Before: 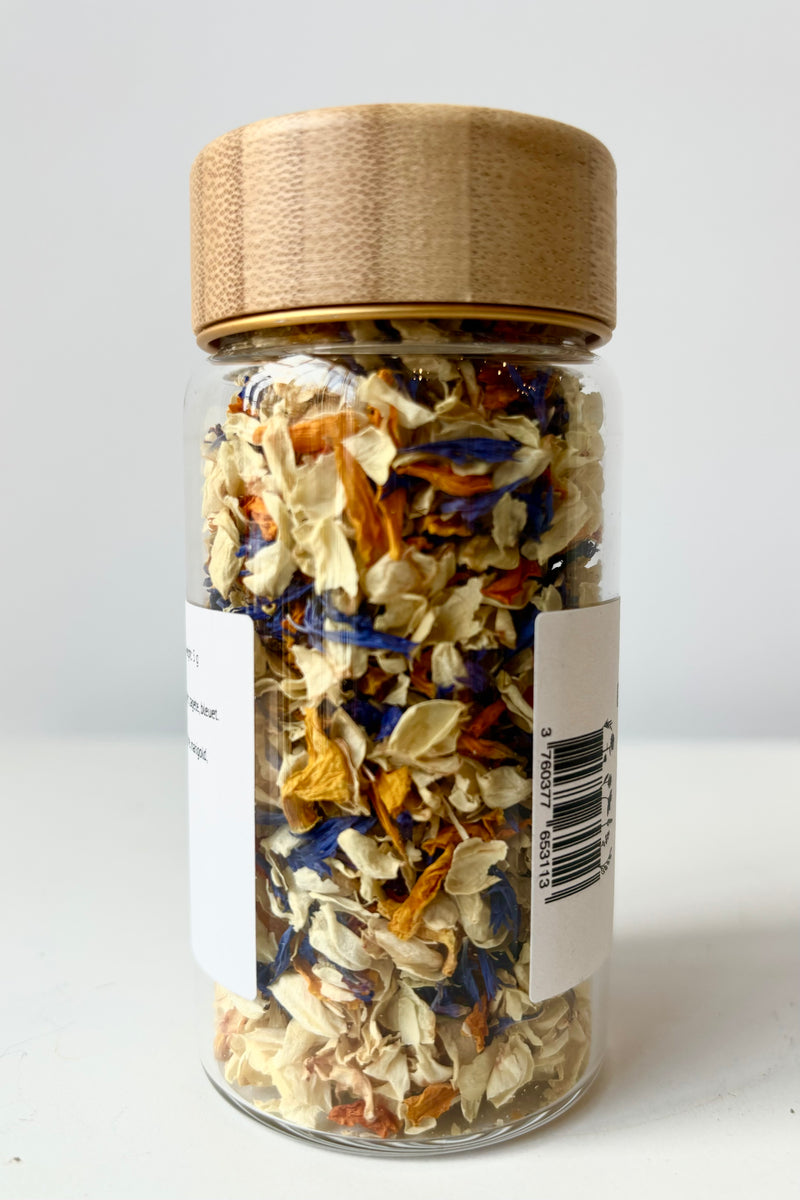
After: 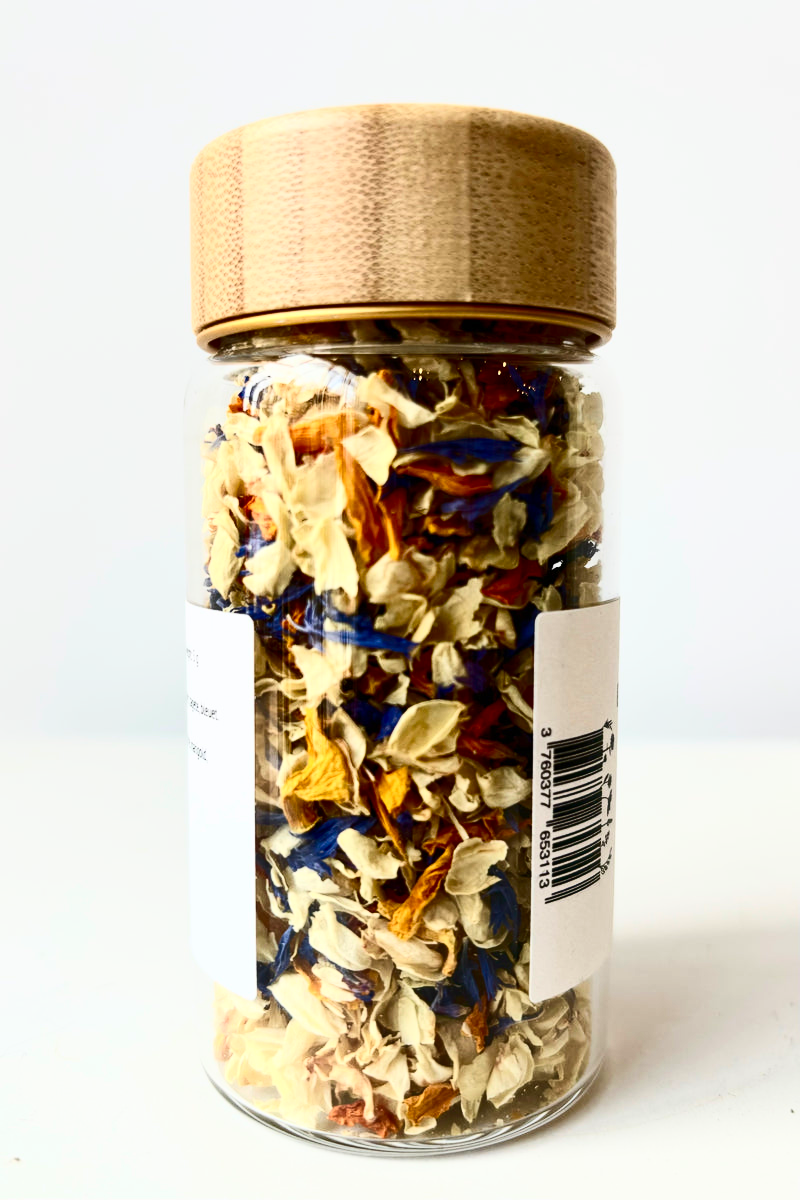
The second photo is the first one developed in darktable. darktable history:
contrast brightness saturation: contrast 0.41, brightness 0.105, saturation 0.207
